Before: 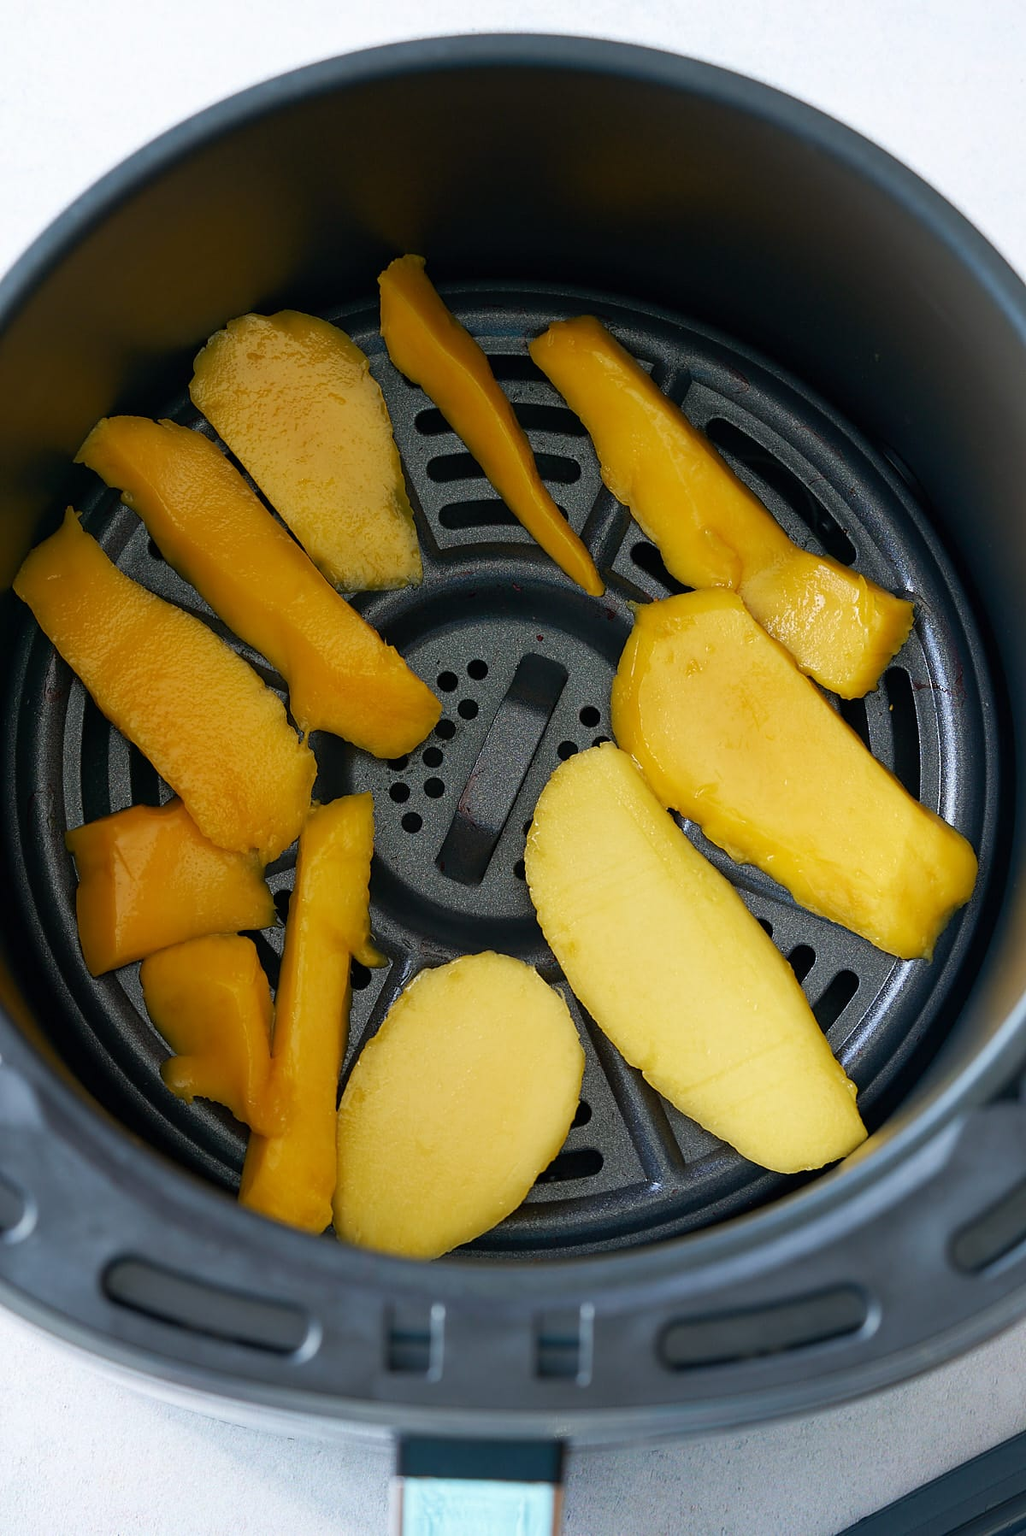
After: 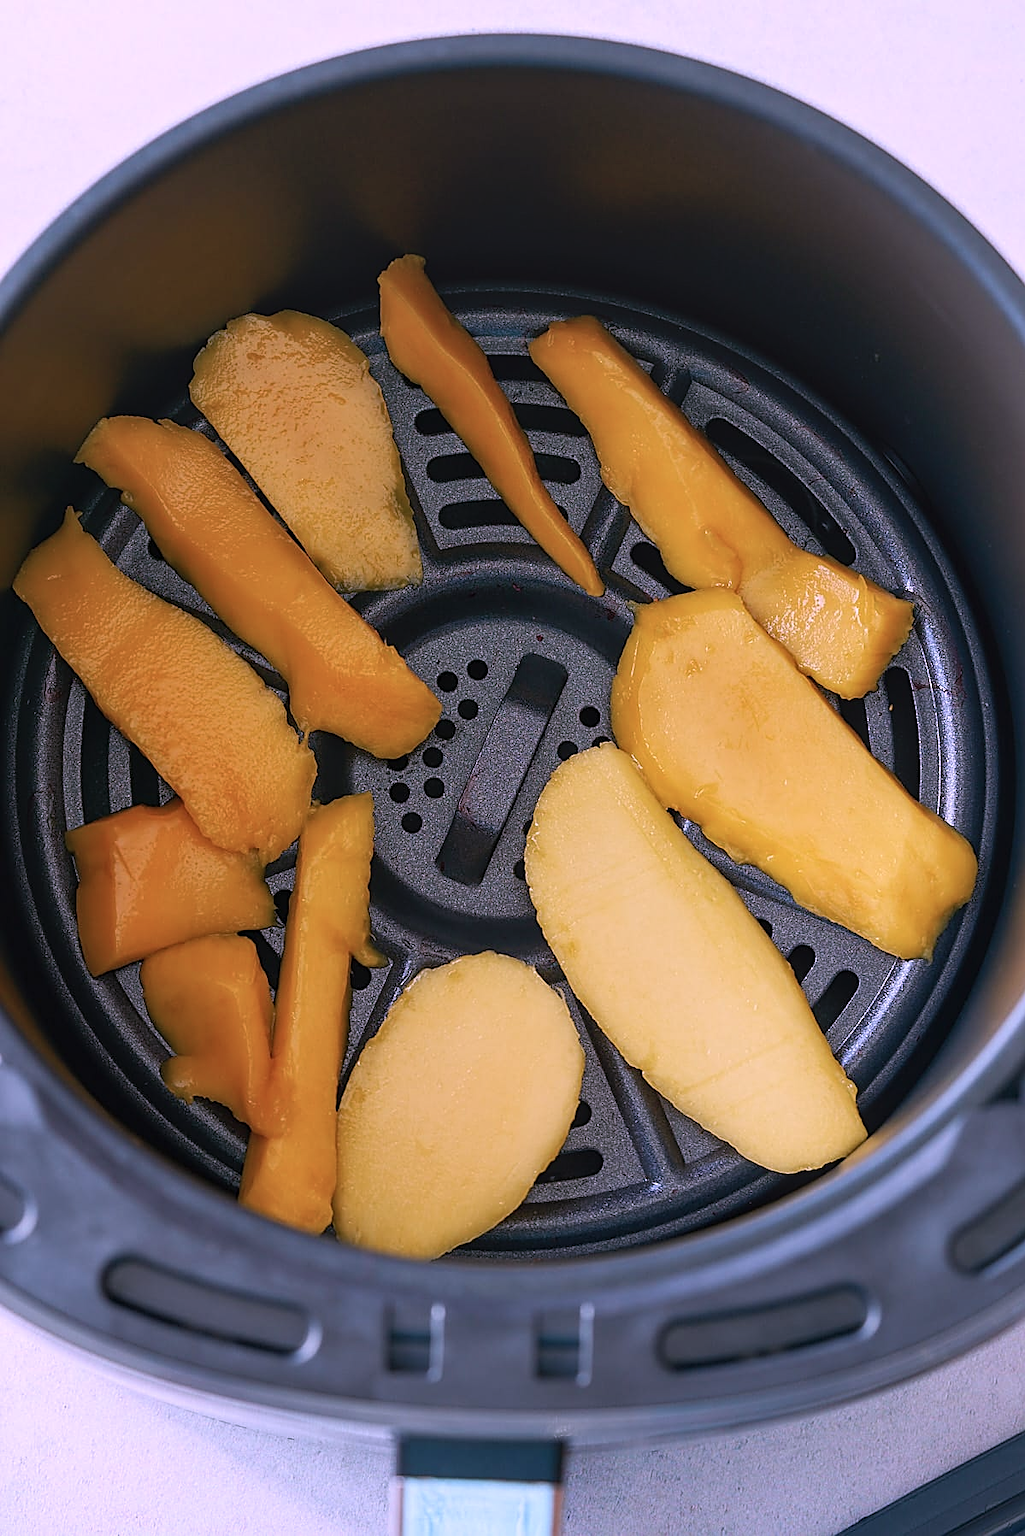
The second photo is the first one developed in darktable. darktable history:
color correction: highlights a* 15.46, highlights b* -20.56
sharpen: on, module defaults
local contrast: detail 110%
